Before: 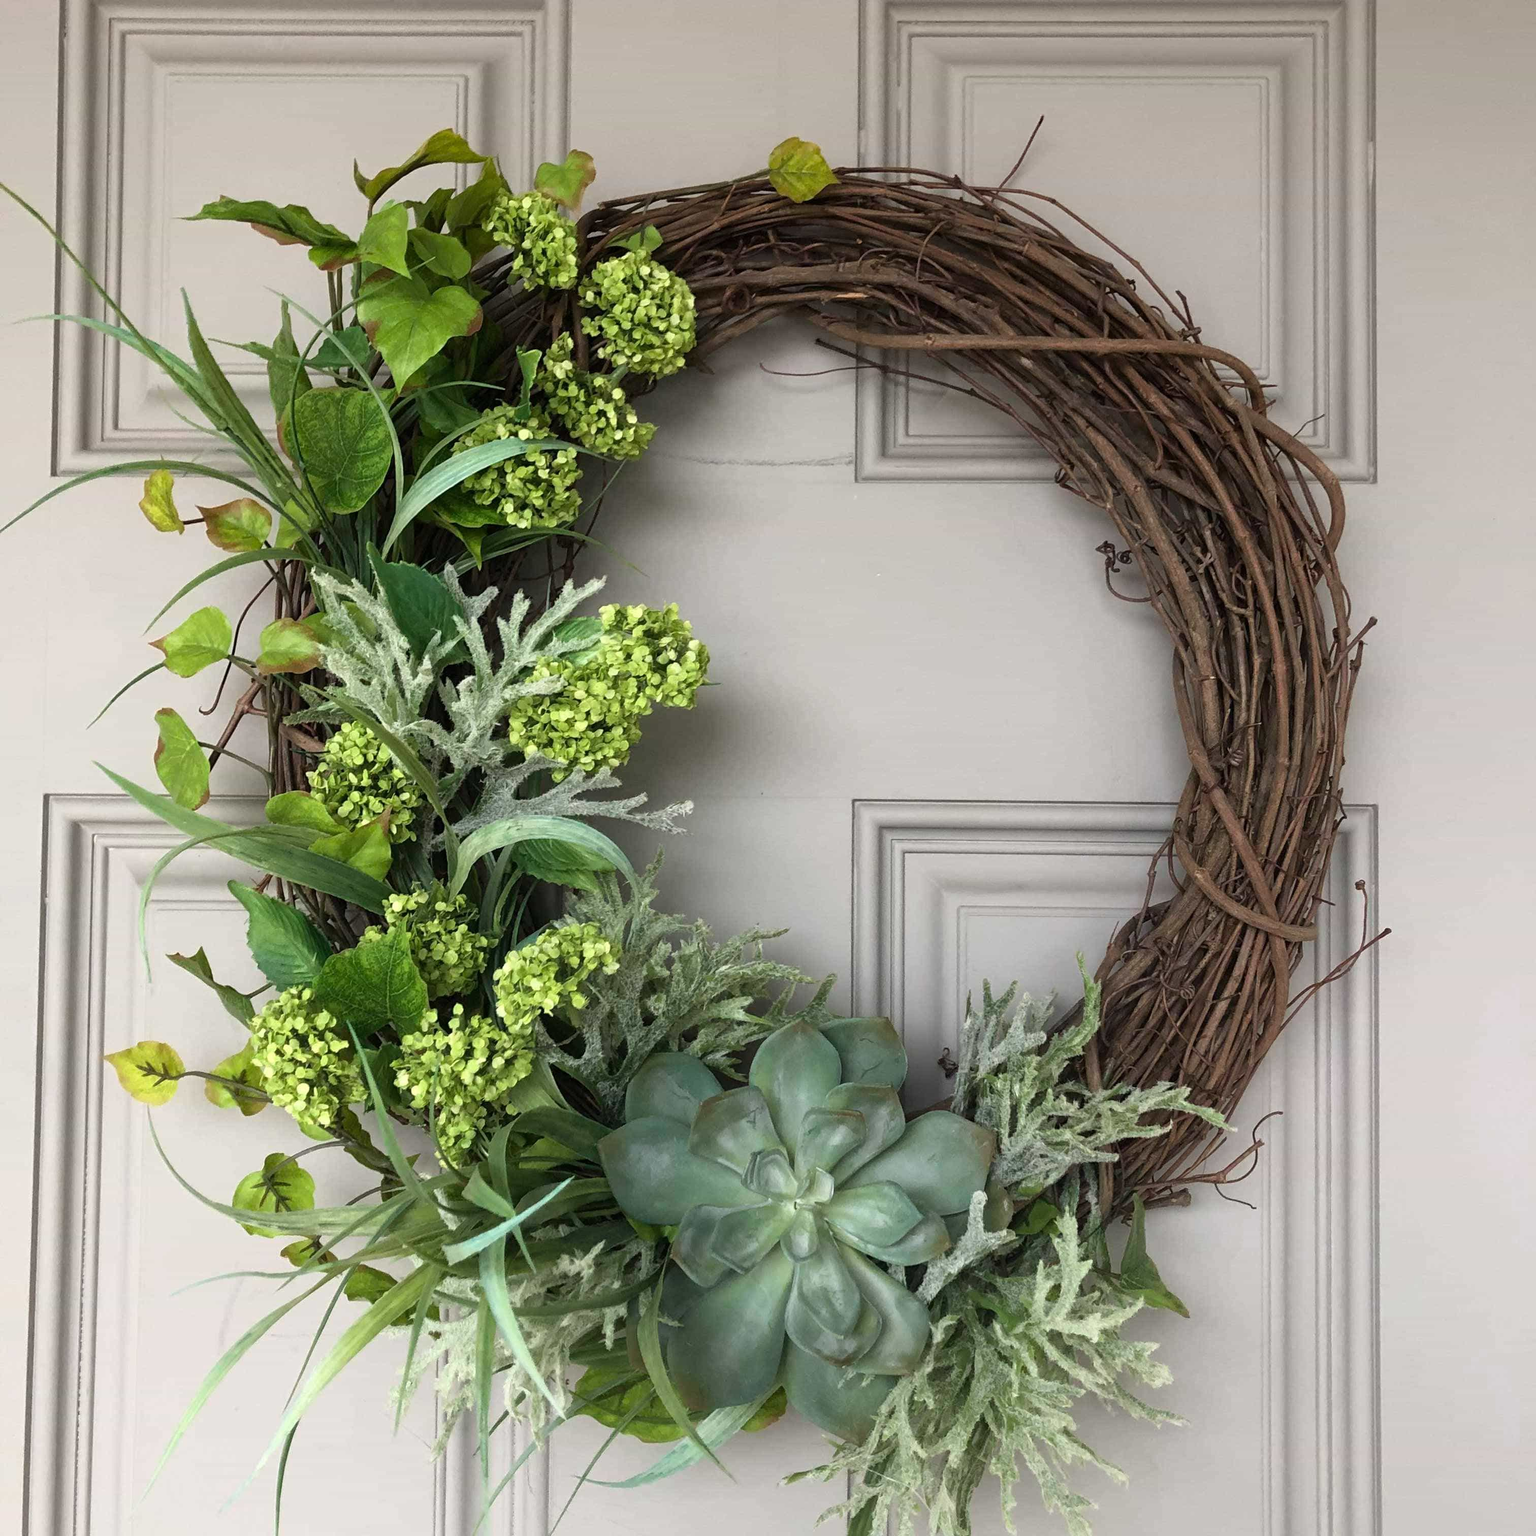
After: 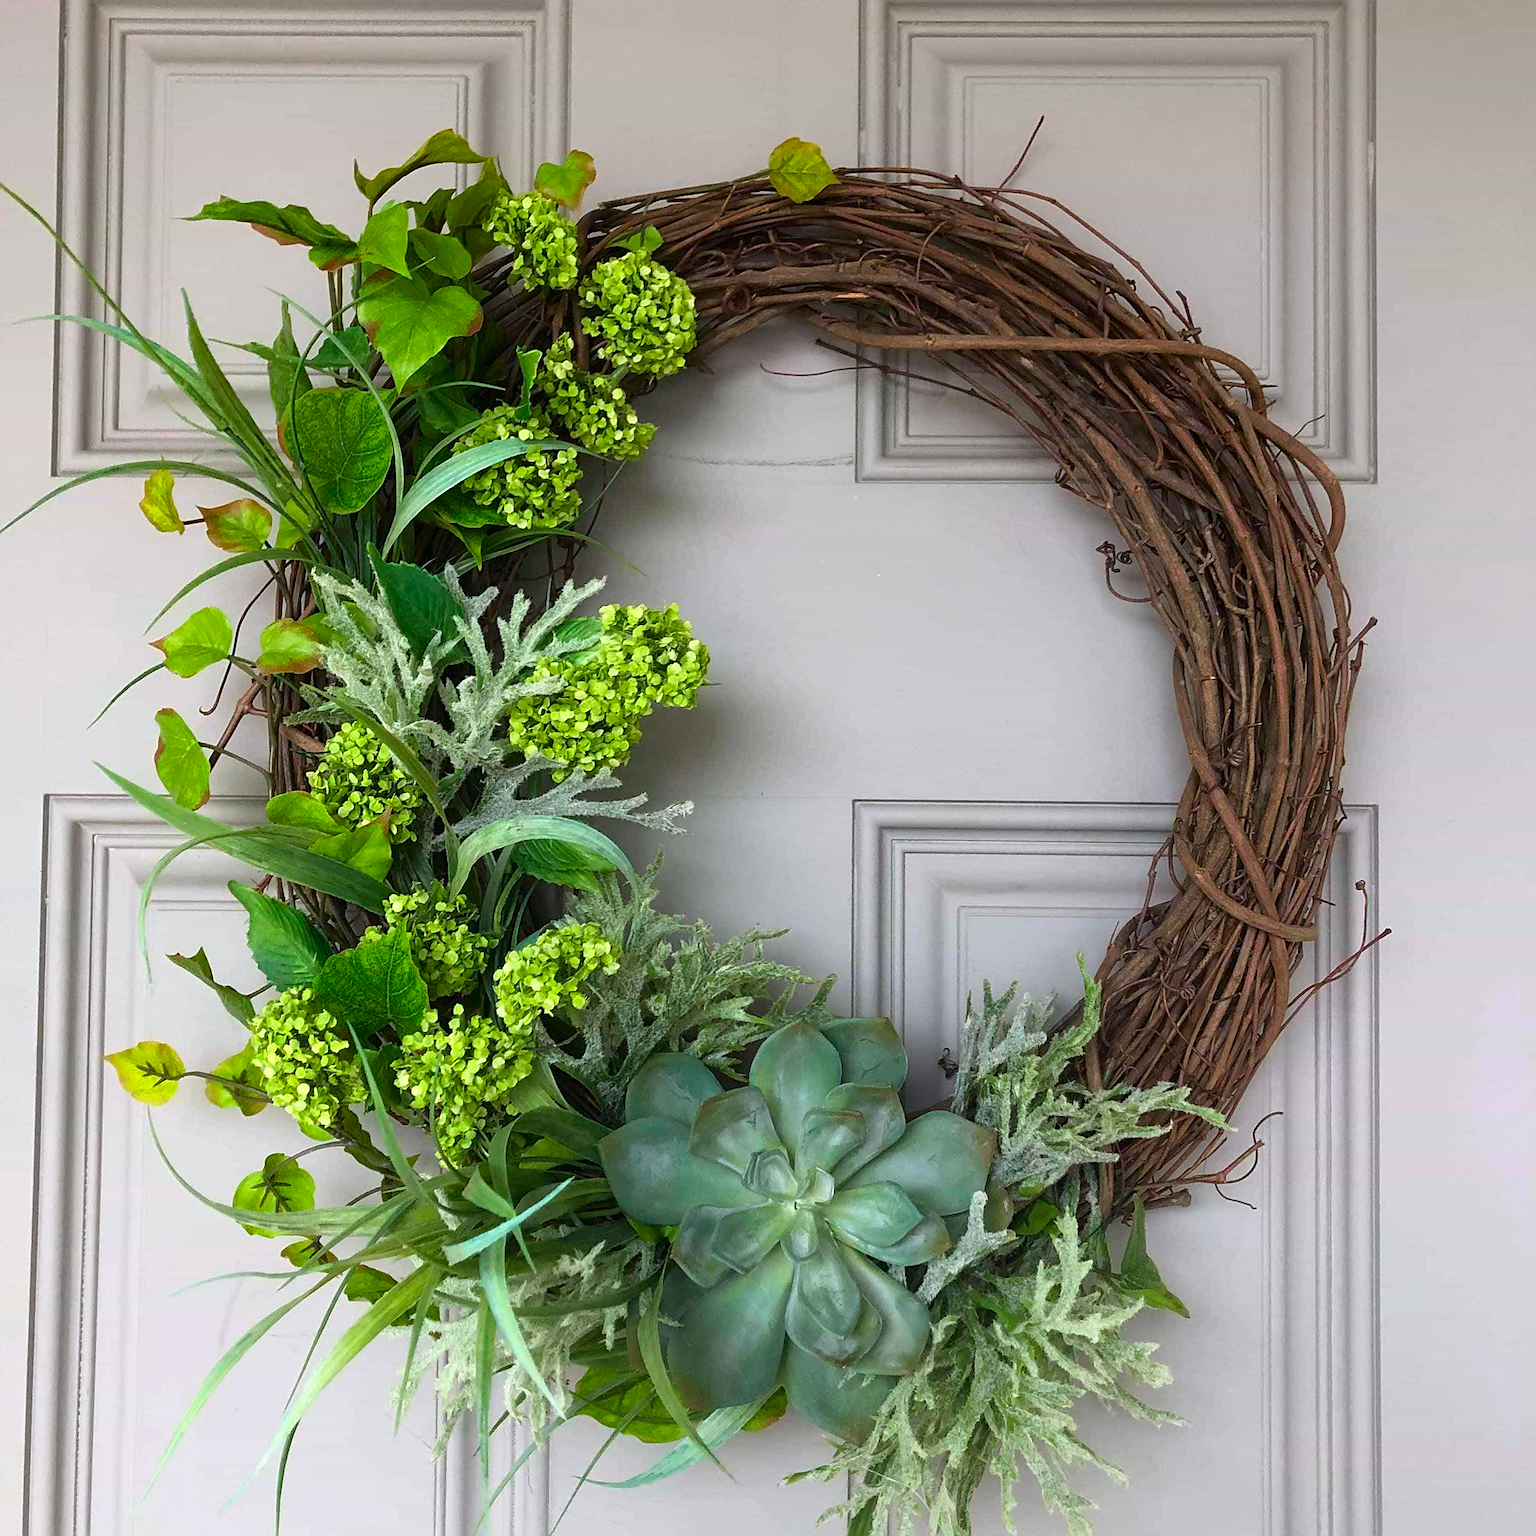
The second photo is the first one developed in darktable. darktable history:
sharpen: on, module defaults
white balance: red 0.983, blue 1.036
contrast brightness saturation: saturation 0.5
